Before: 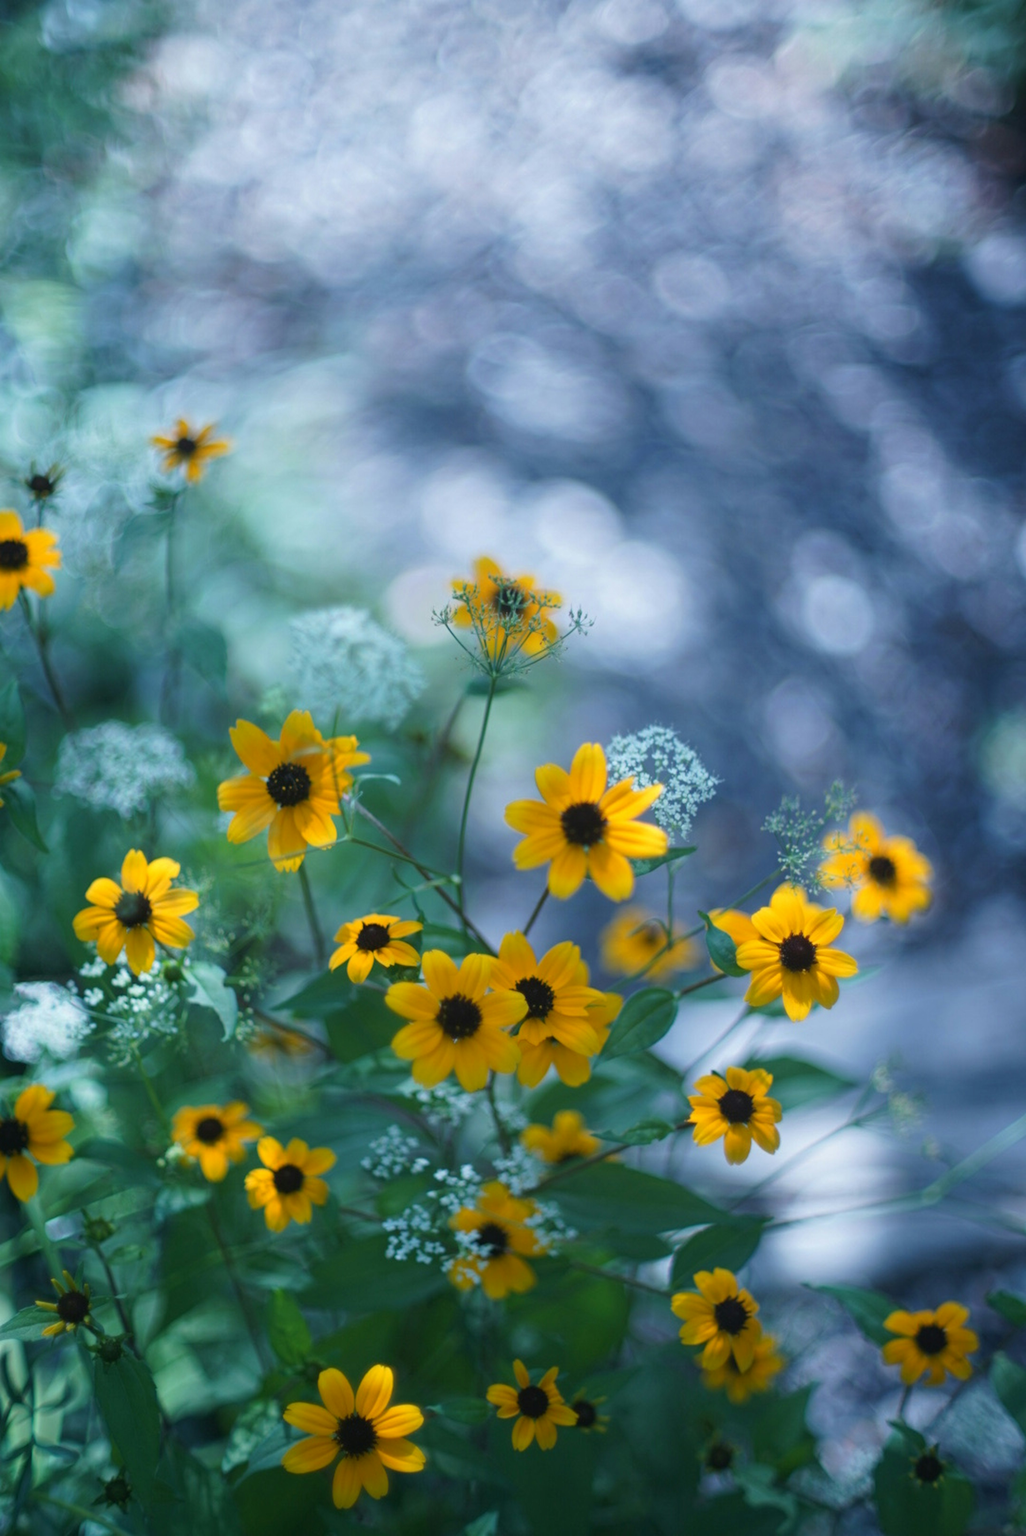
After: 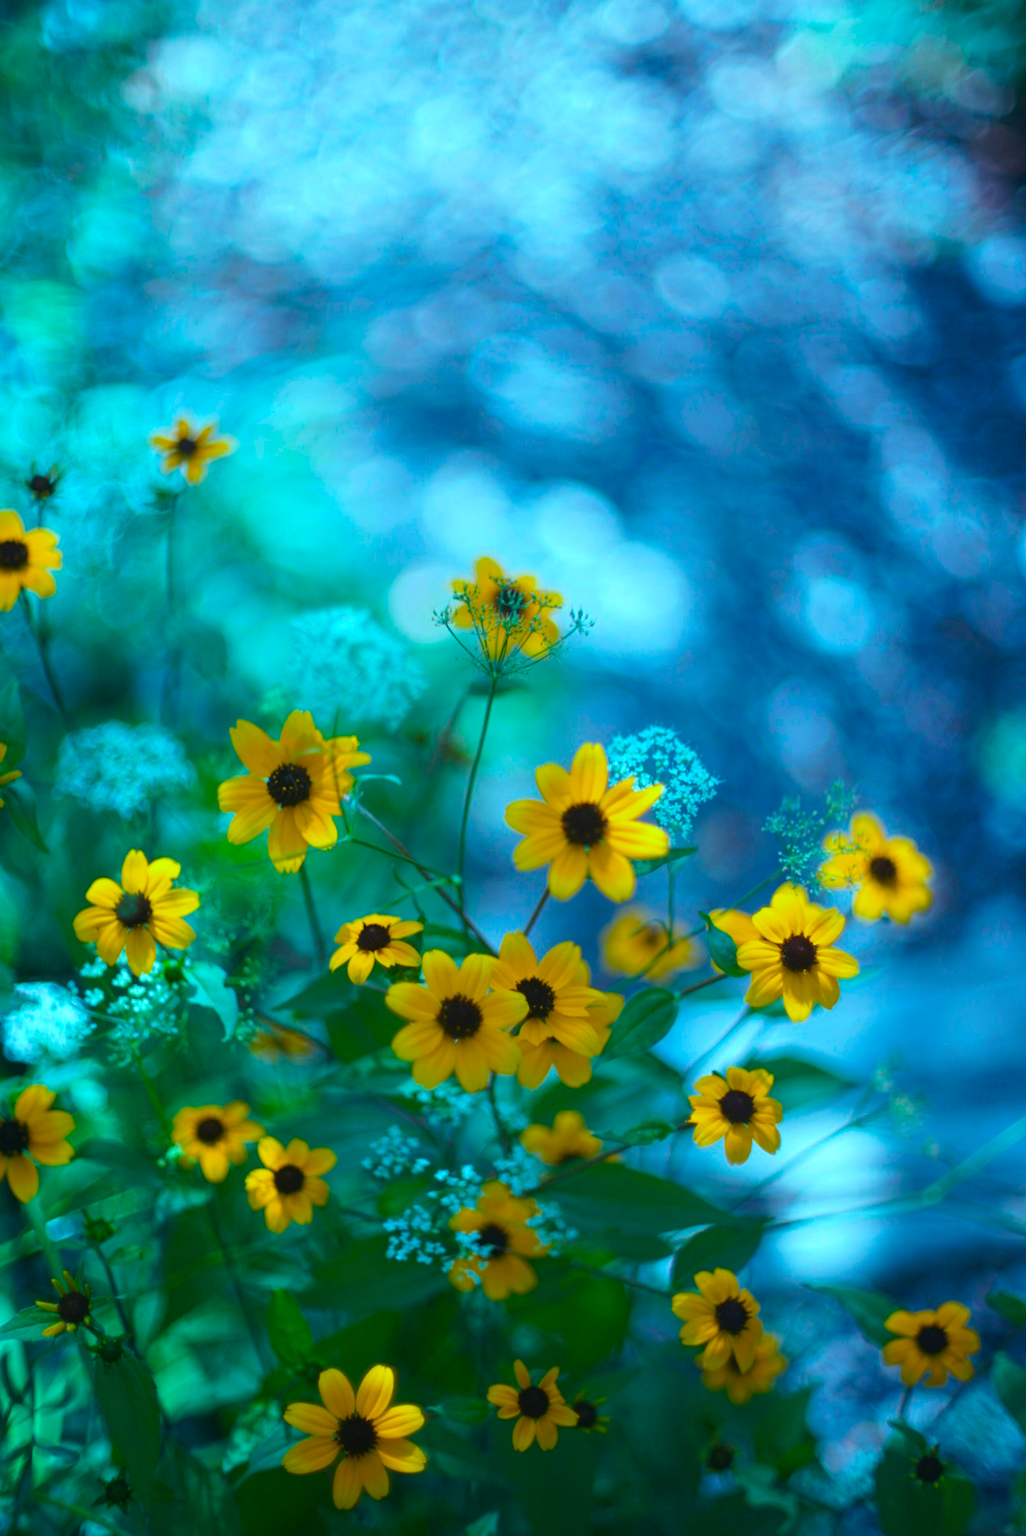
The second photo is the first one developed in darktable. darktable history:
color balance rgb: highlights gain › chroma 5.377%, highlights gain › hue 196.29°, linear chroma grading › global chroma 20.078%, perceptual saturation grading › global saturation 30.272%, global vibrance 20%
shadows and highlights: shadows -8.25, white point adjustment 1.46, highlights 11.46
